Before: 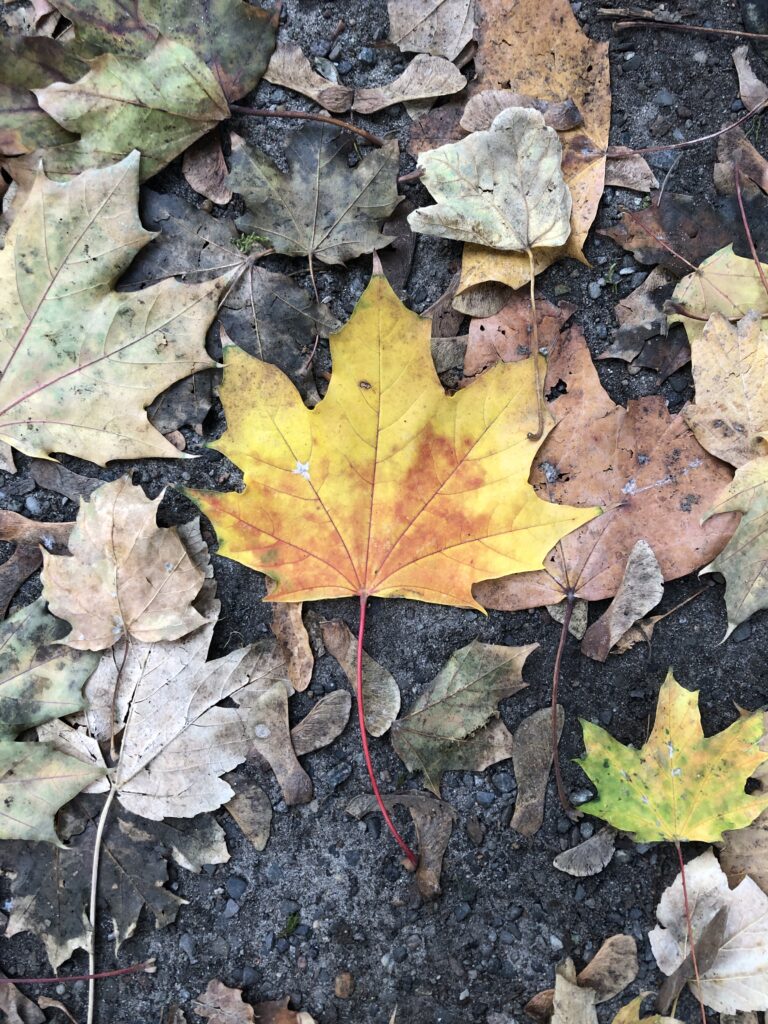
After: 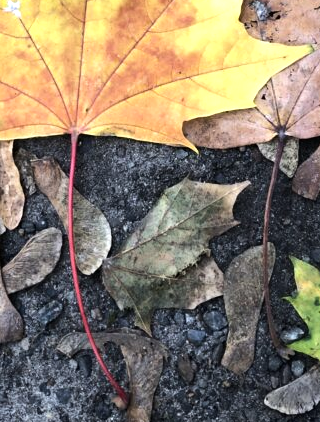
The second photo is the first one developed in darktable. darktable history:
tone equalizer: -8 EV -0.394 EV, -7 EV -0.362 EV, -6 EV -0.34 EV, -5 EV -0.228 EV, -3 EV 0.213 EV, -2 EV 0.335 EV, -1 EV 0.395 EV, +0 EV 0.432 EV, edges refinement/feathering 500, mask exposure compensation -1.57 EV, preserve details no
crop: left 37.659%, top 45.215%, right 20.605%, bottom 13.554%
